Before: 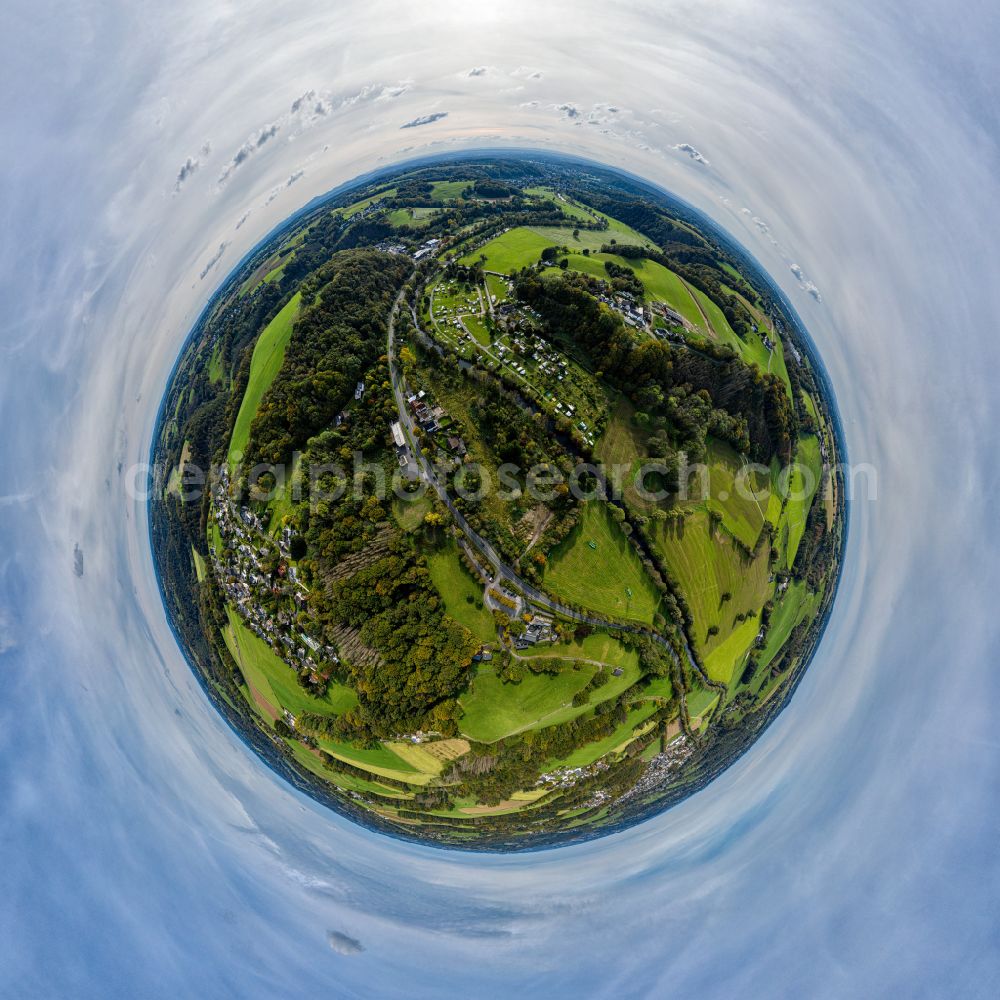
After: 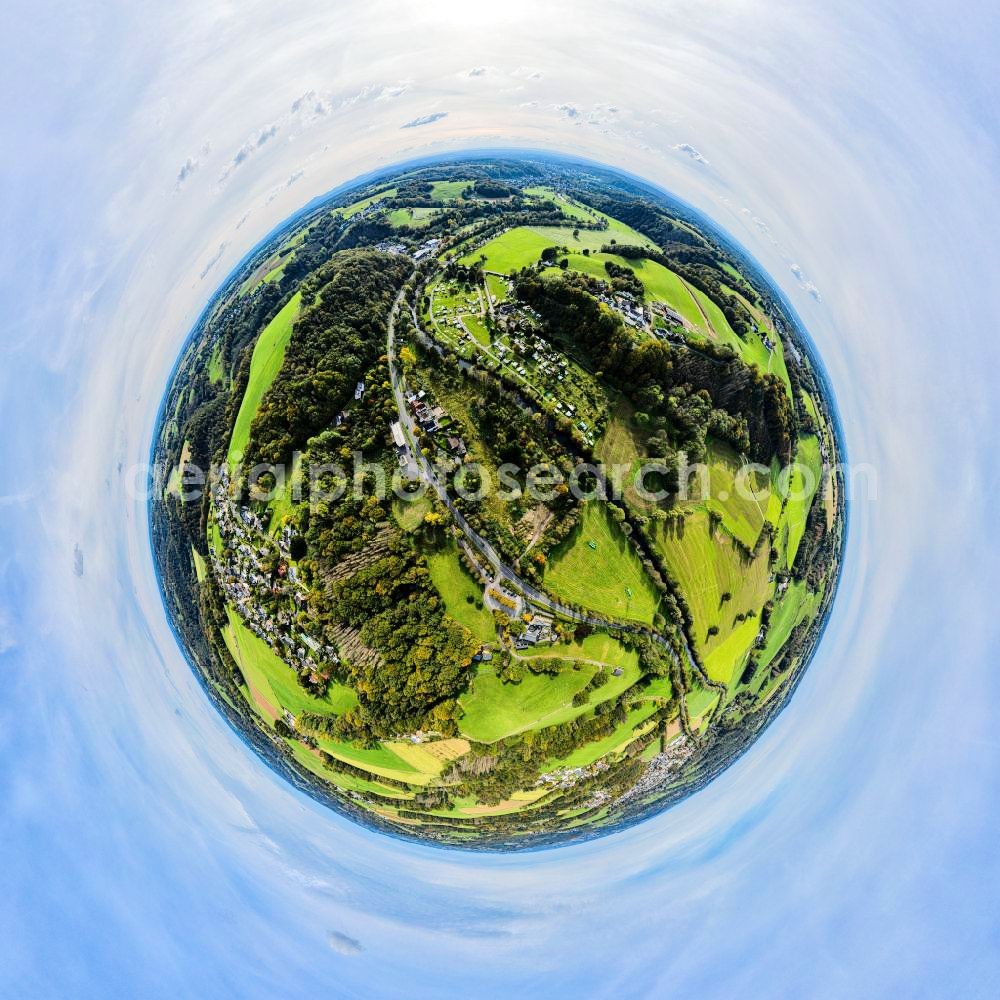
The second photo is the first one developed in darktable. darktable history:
tone equalizer: -7 EV 0.151 EV, -6 EV 0.598 EV, -5 EV 1.17 EV, -4 EV 1.33 EV, -3 EV 1.16 EV, -2 EV 0.6 EV, -1 EV 0.164 EV, edges refinement/feathering 500, mask exposure compensation -1.57 EV, preserve details no
